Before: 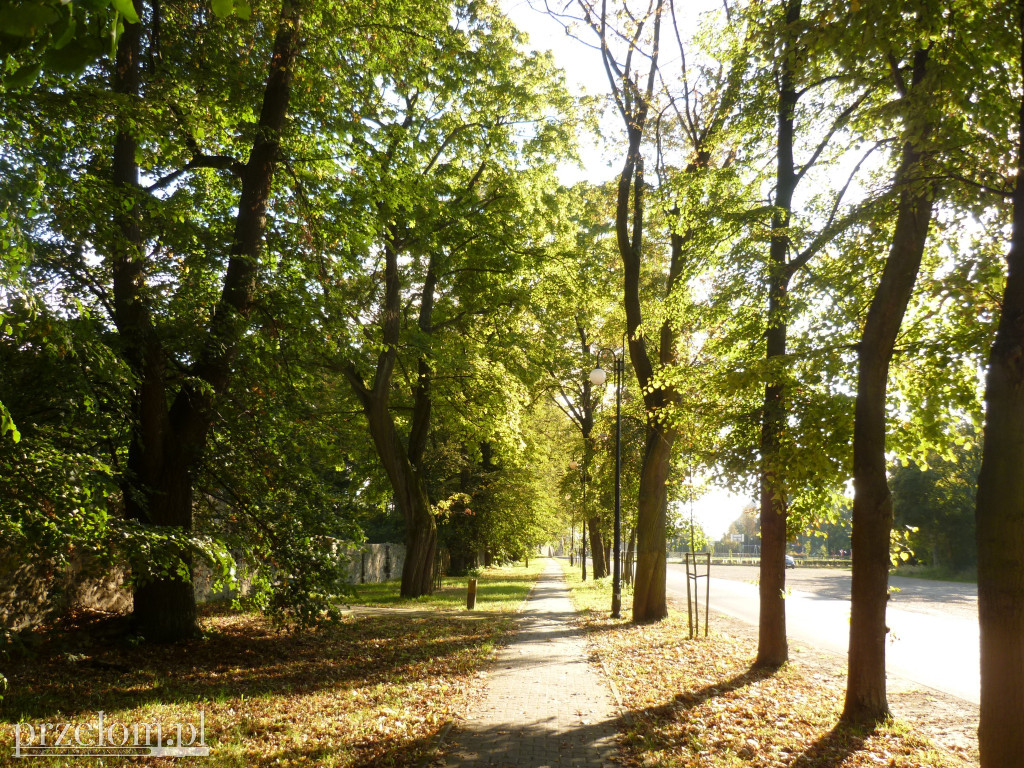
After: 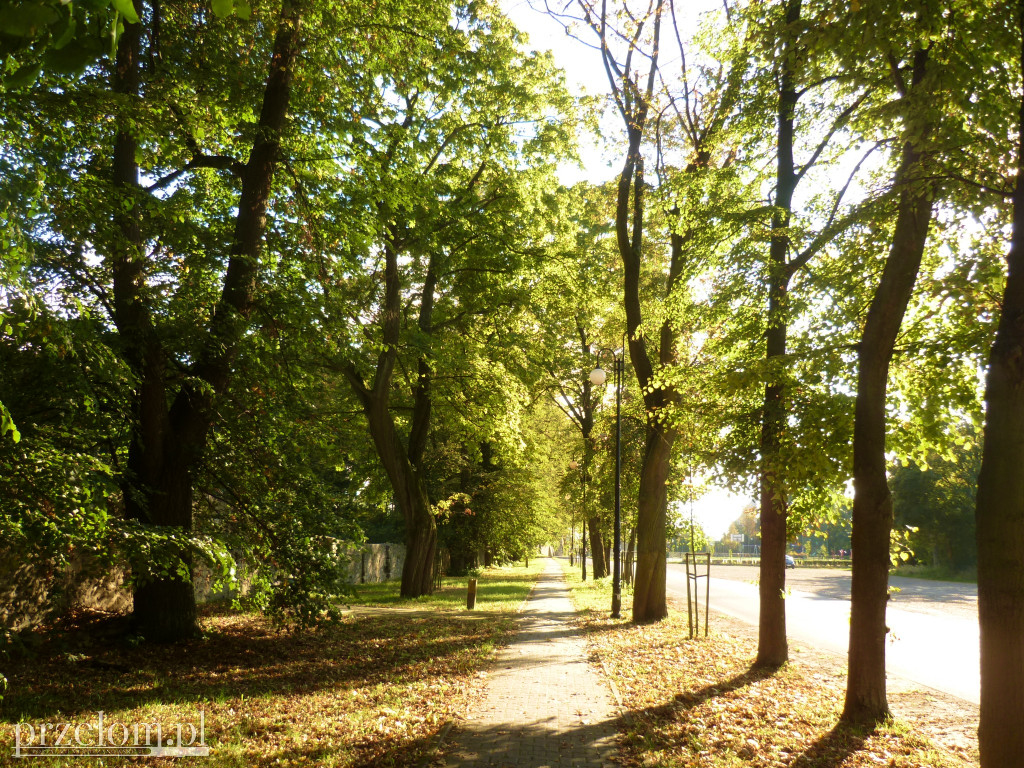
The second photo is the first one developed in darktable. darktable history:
velvia: strength 44.99%
